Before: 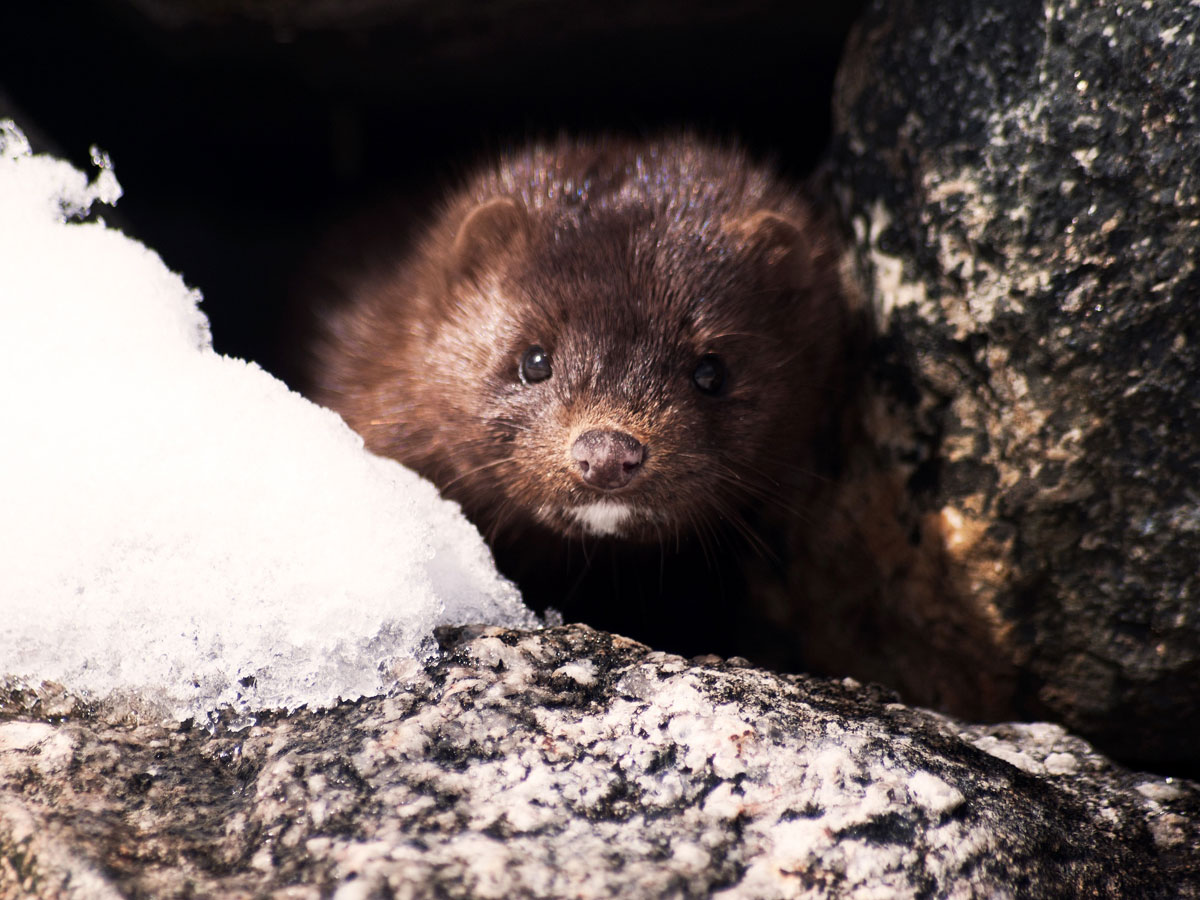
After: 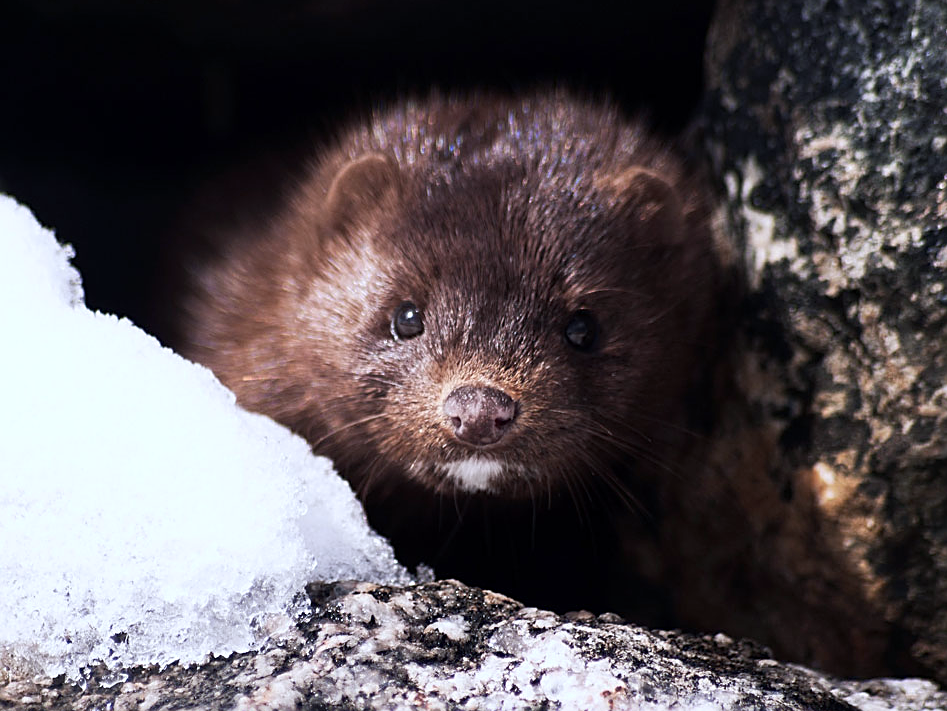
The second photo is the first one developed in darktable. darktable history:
color calibration: gray › normalize channels true, x 0.37, y 0.382, temperature 4313.29 K, gamut compression 0.022
sharpen: on, module defaults
crop and rotate: left 10.704%, top 4.983%, right 10.346%, bottom 16.014%
